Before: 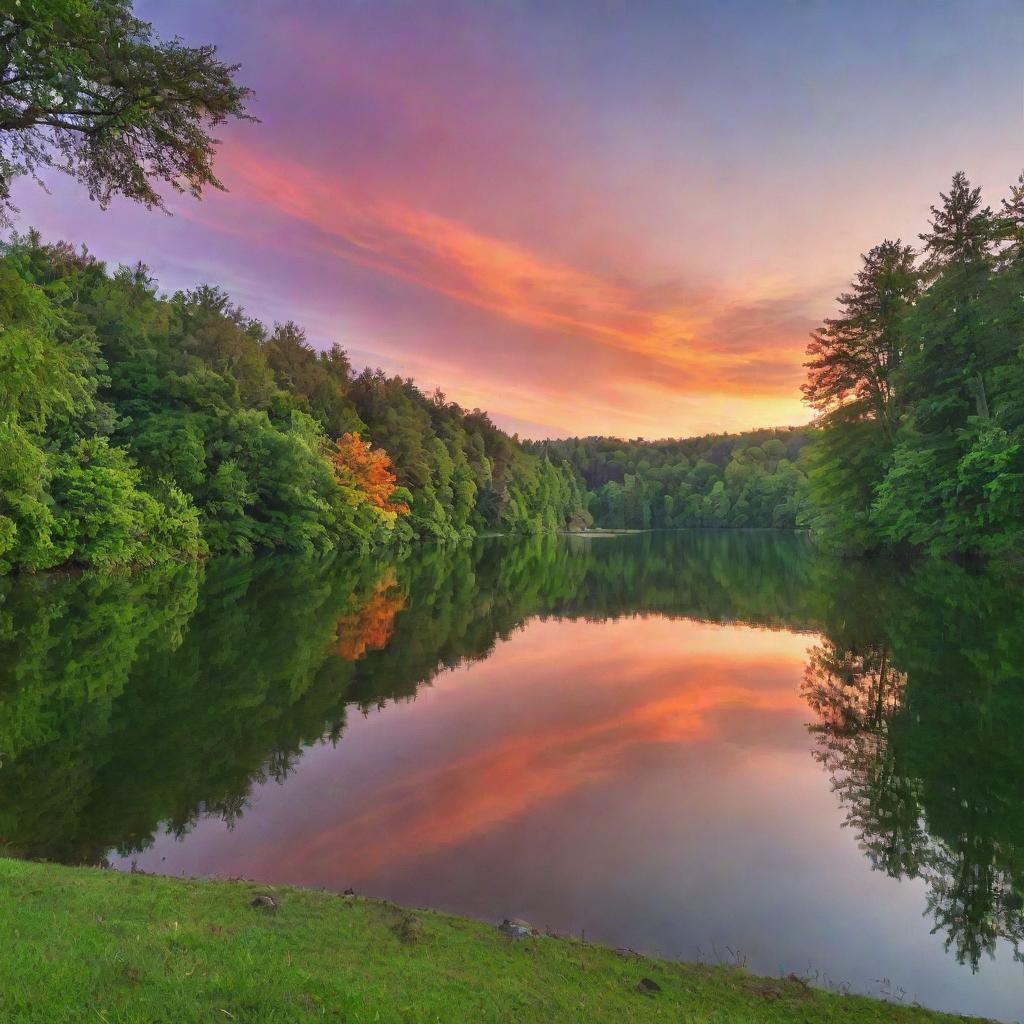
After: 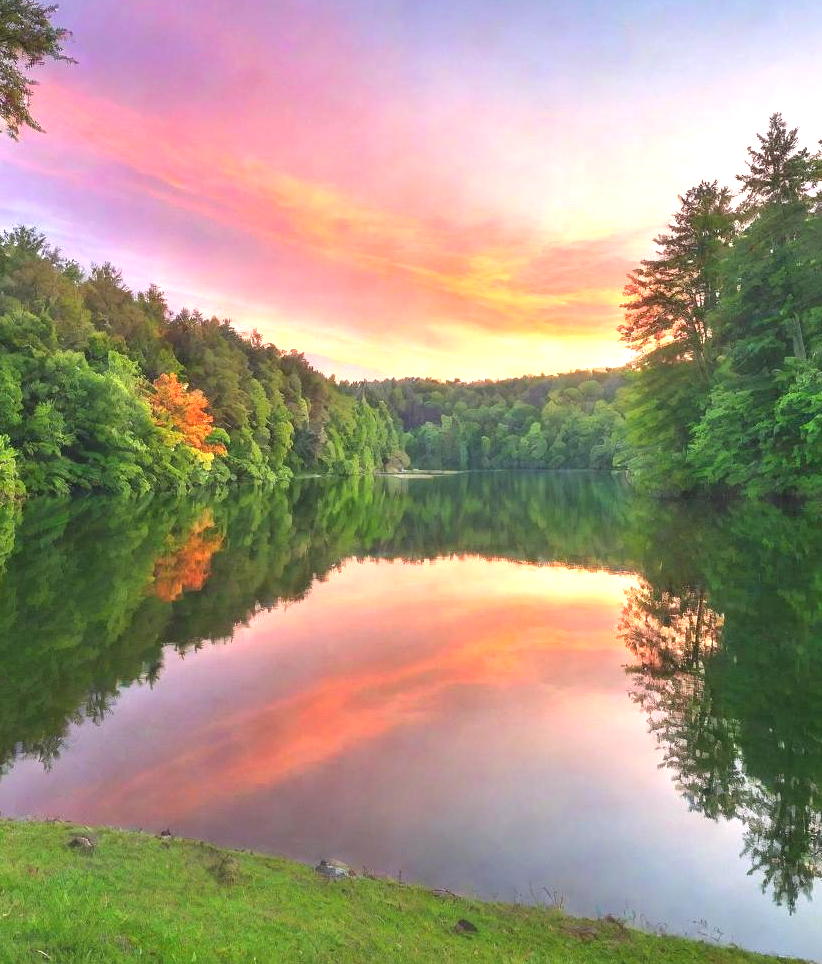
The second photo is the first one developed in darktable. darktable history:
exposure: black level correction 0, exposure 1.1 EV, compensate exposure bias true, compensate highlight preservation false
crop and rotate: left 17.959%, top 5.771%, right 1.742%
